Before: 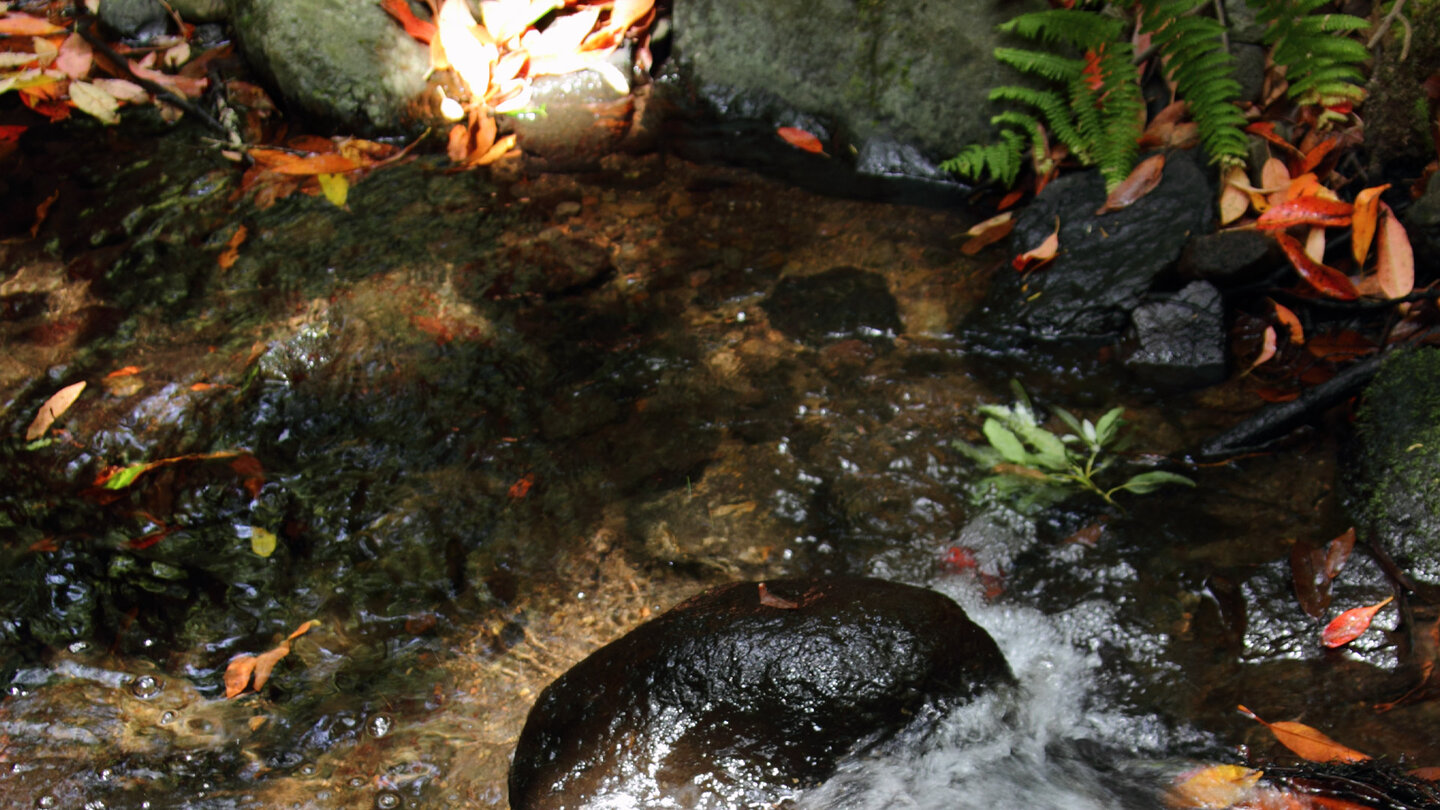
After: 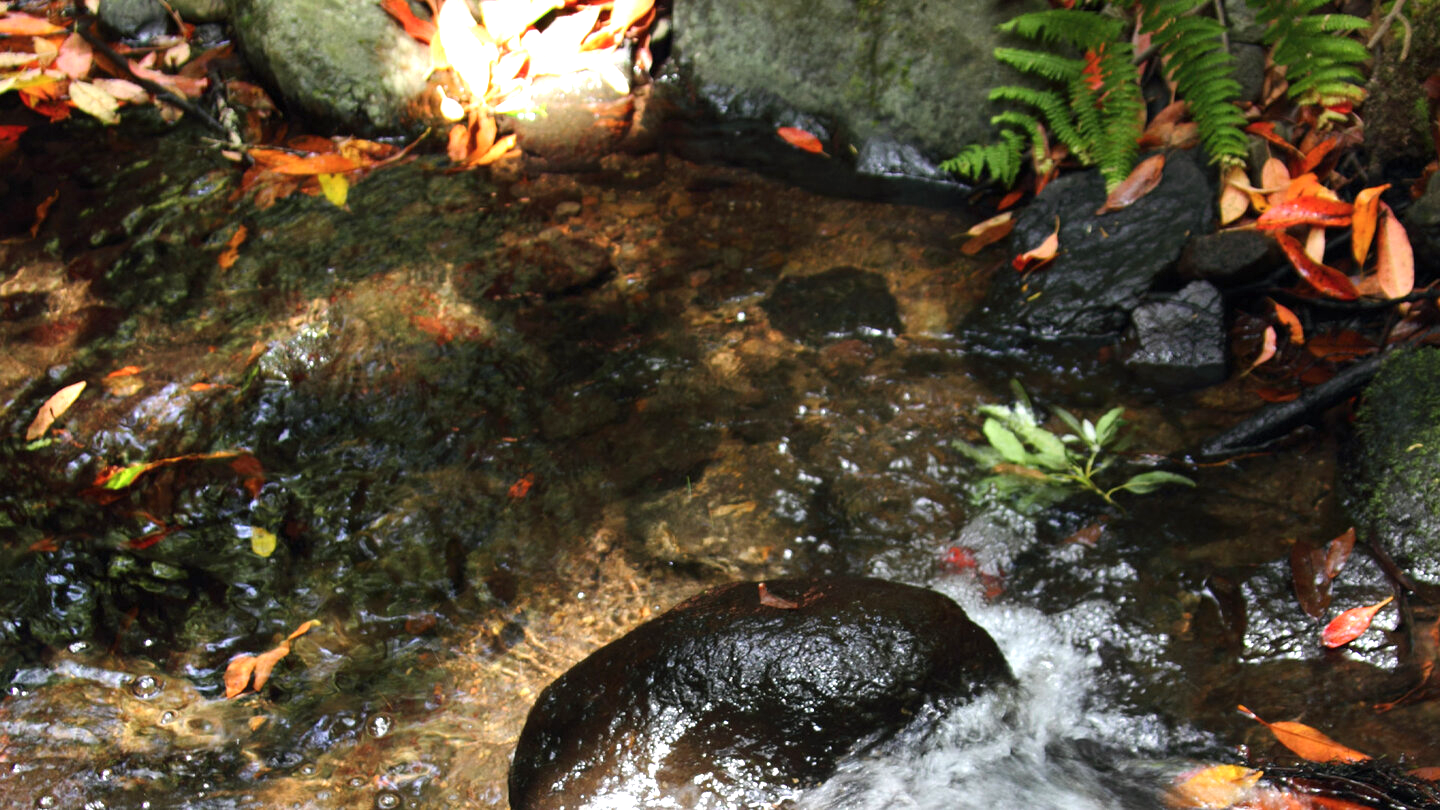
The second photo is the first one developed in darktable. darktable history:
exposure: black level correction 0, exposure 0.702 EV, compensate highlight preservation false
color balance rgb: perceptual saturation grading › global saturation 0.702%
